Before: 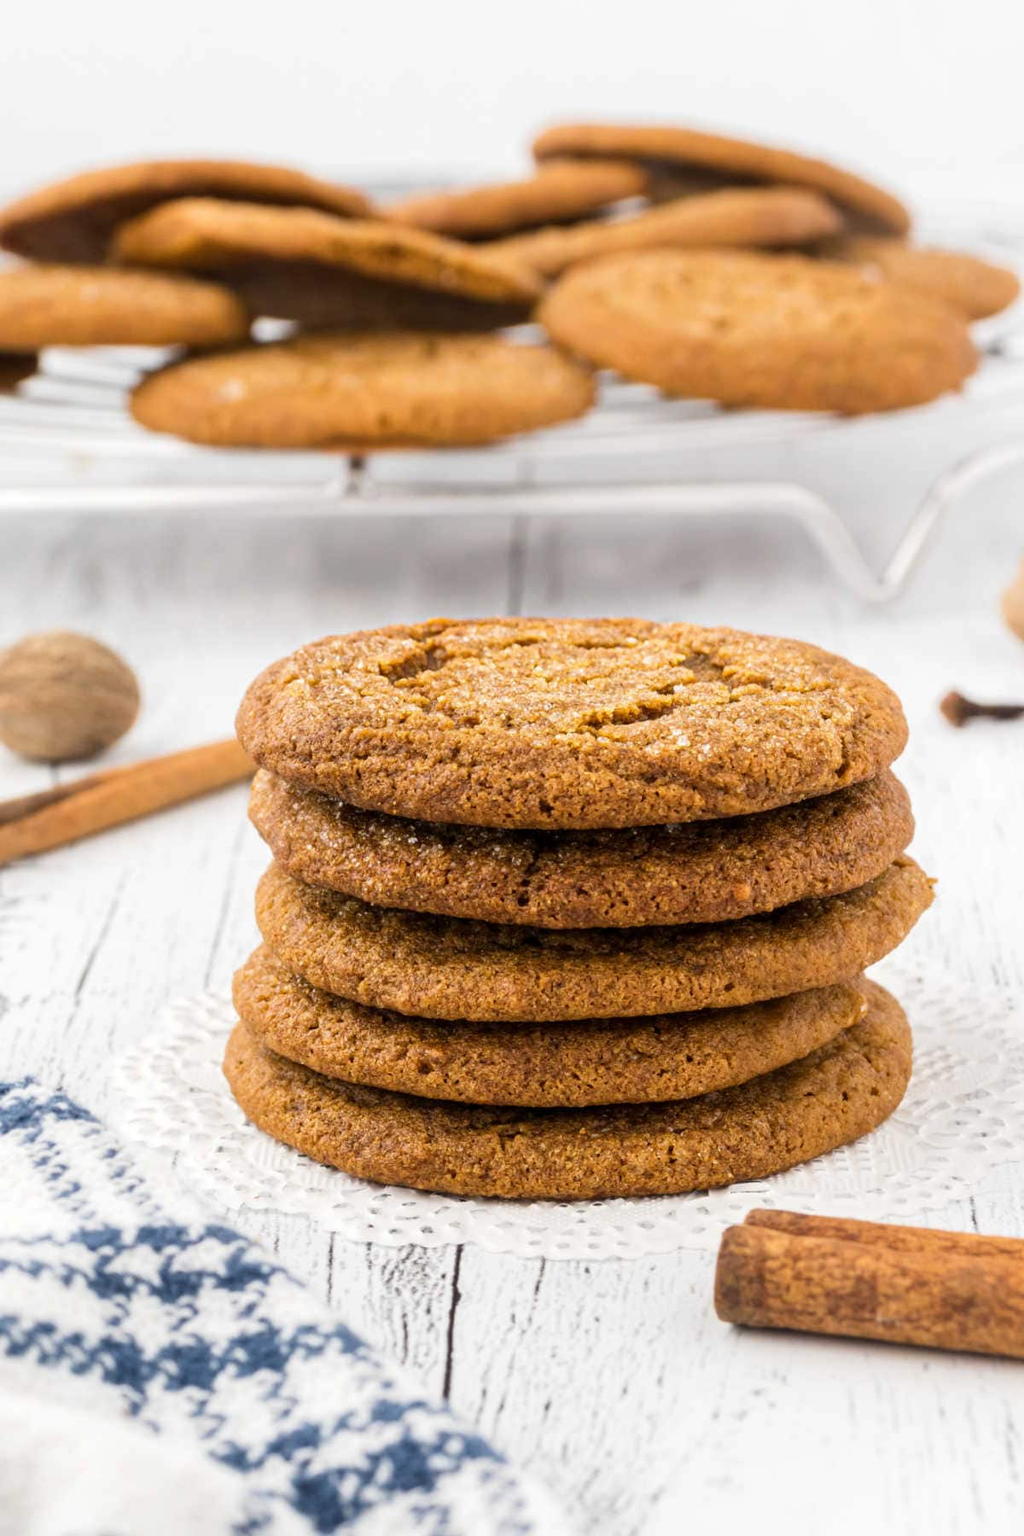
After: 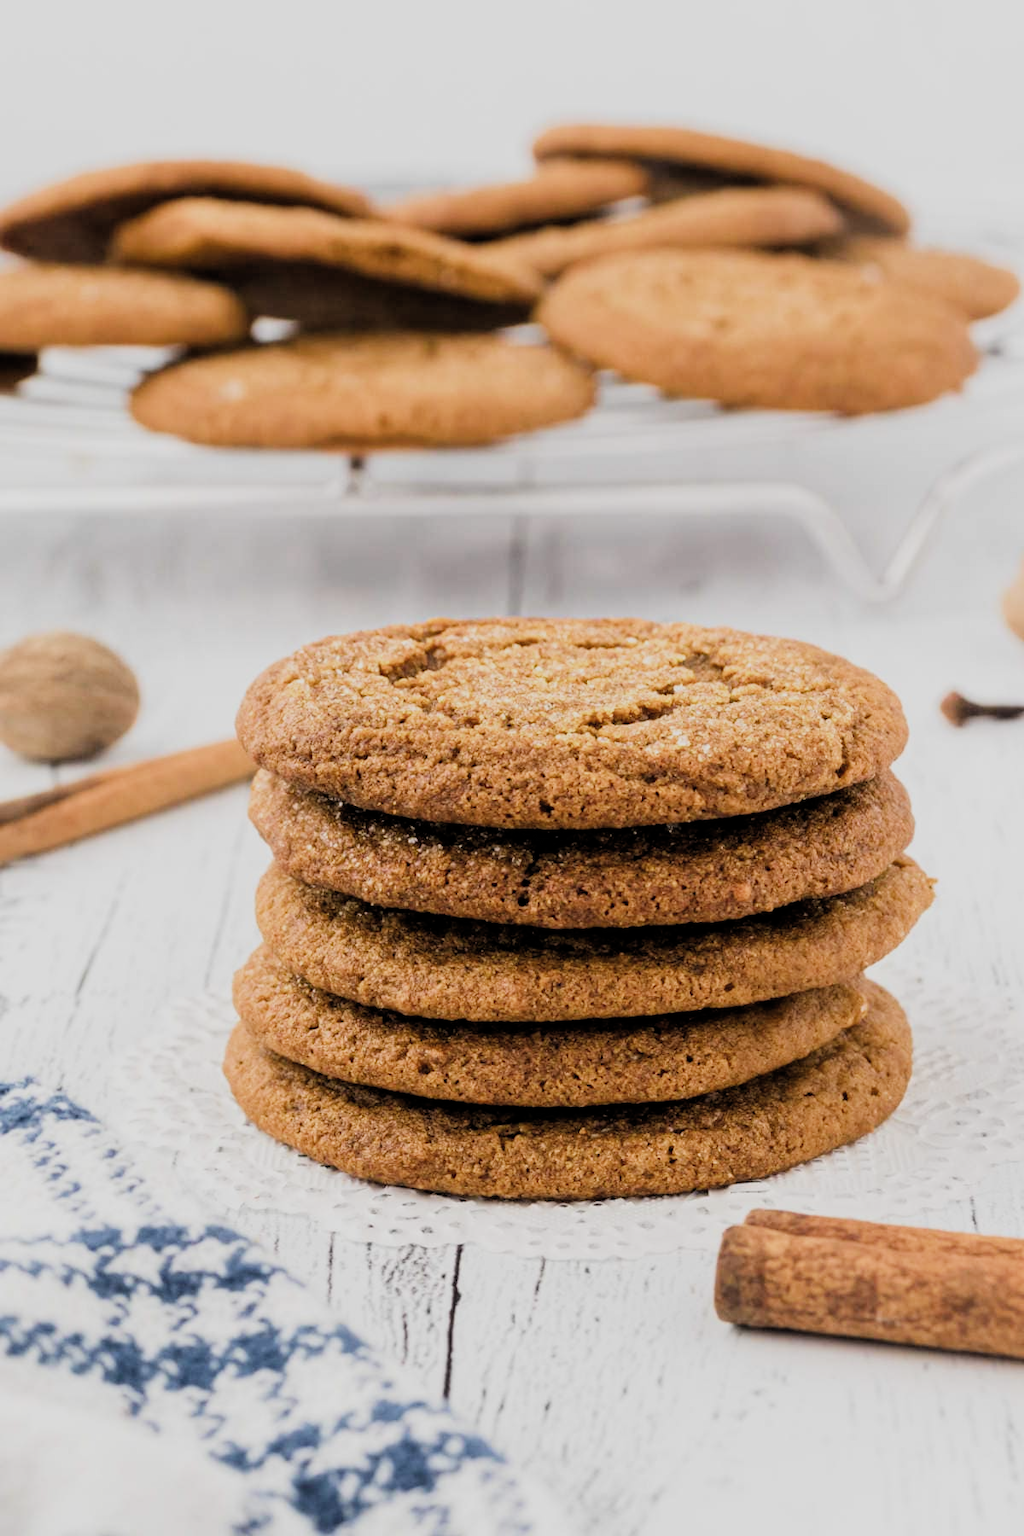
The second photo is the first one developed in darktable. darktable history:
filmic rgb: black relative exposure -7.65 EV, white relative exposure 4.56 EV, threshold 3.03 EV, hardness 3.61, contrast 1.114, color science v4 (2020), contrast in shadows soft, contrast in highlights soft, enable highlight reconstruction true
